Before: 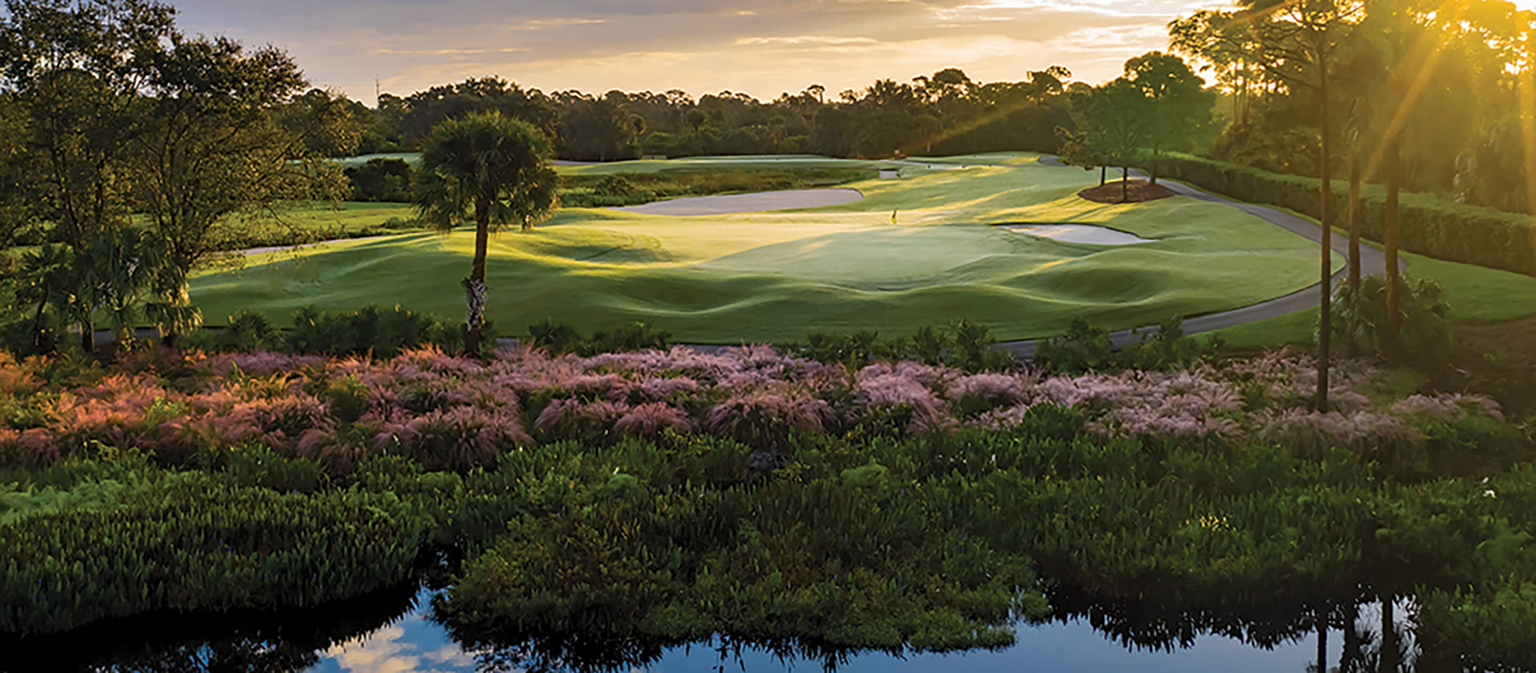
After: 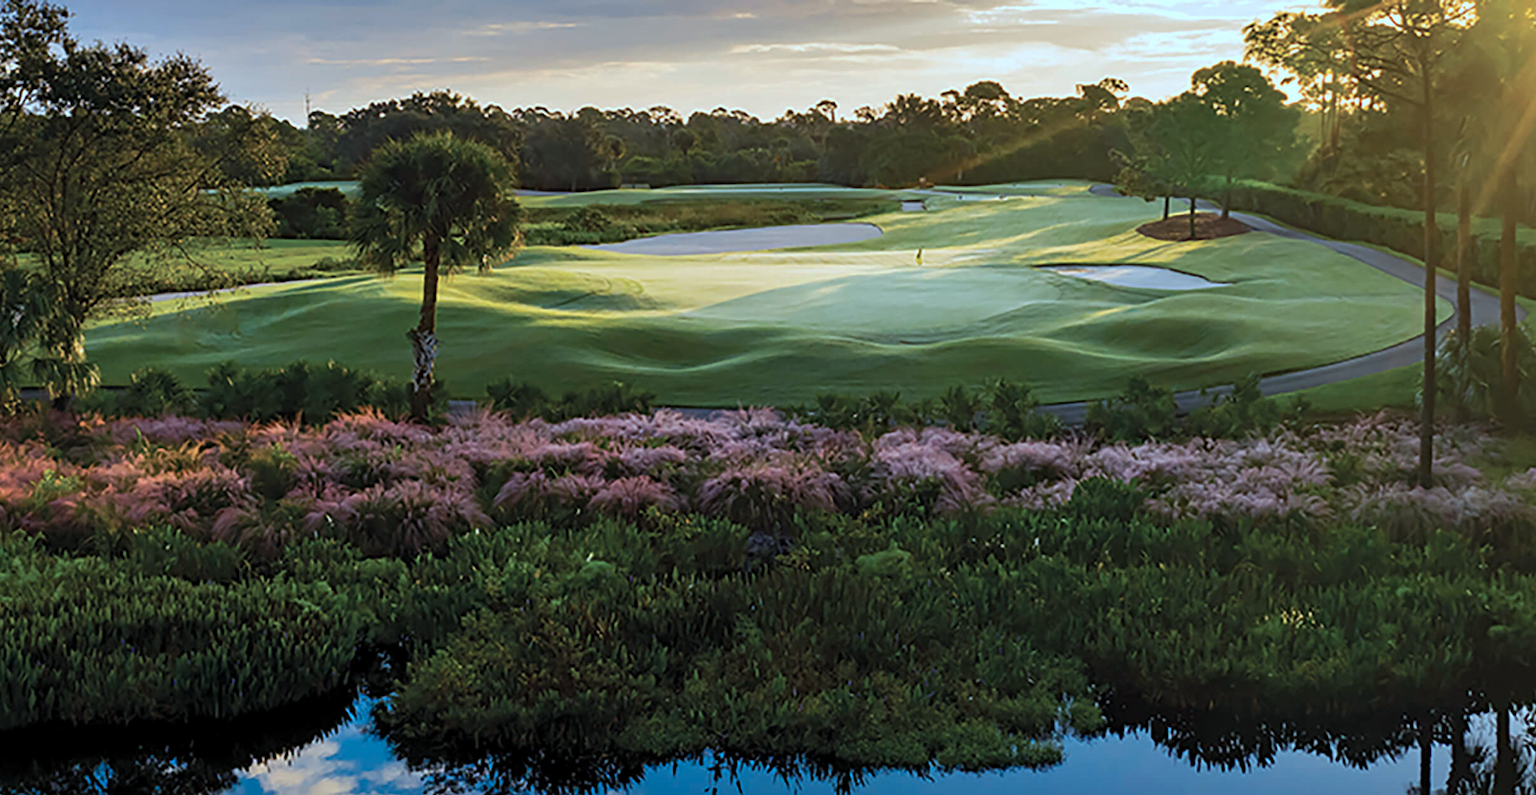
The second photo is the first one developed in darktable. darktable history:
crop: left 7.698%, right 7.817%
color correction: highlights a* -9.57, highlights b* -21.67
